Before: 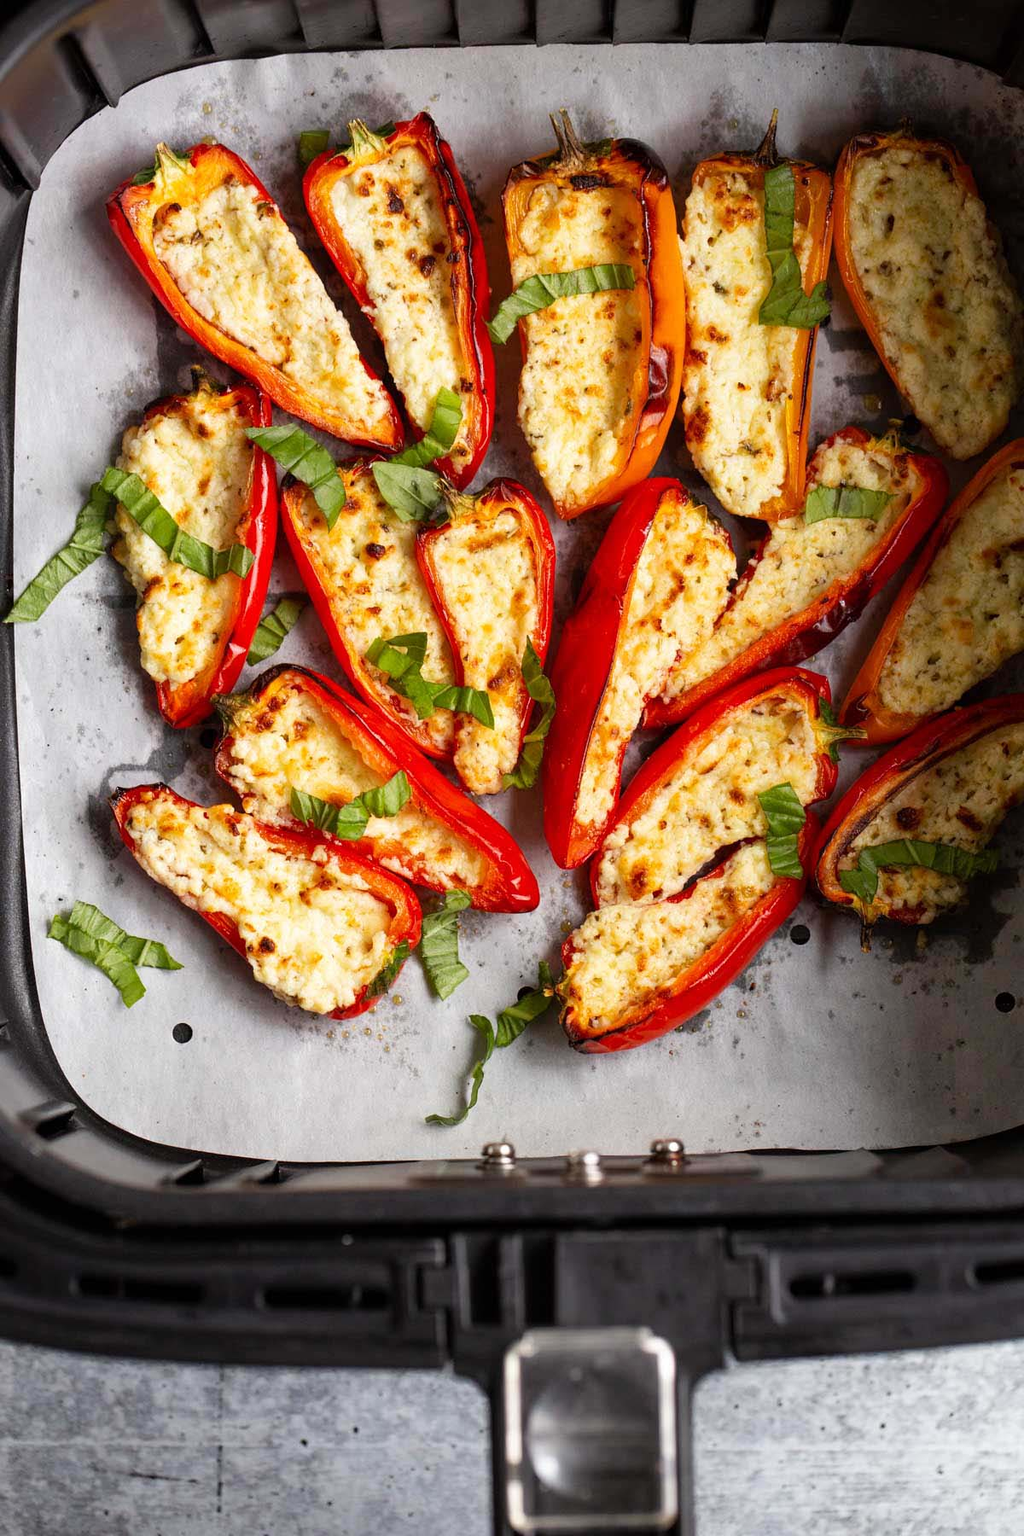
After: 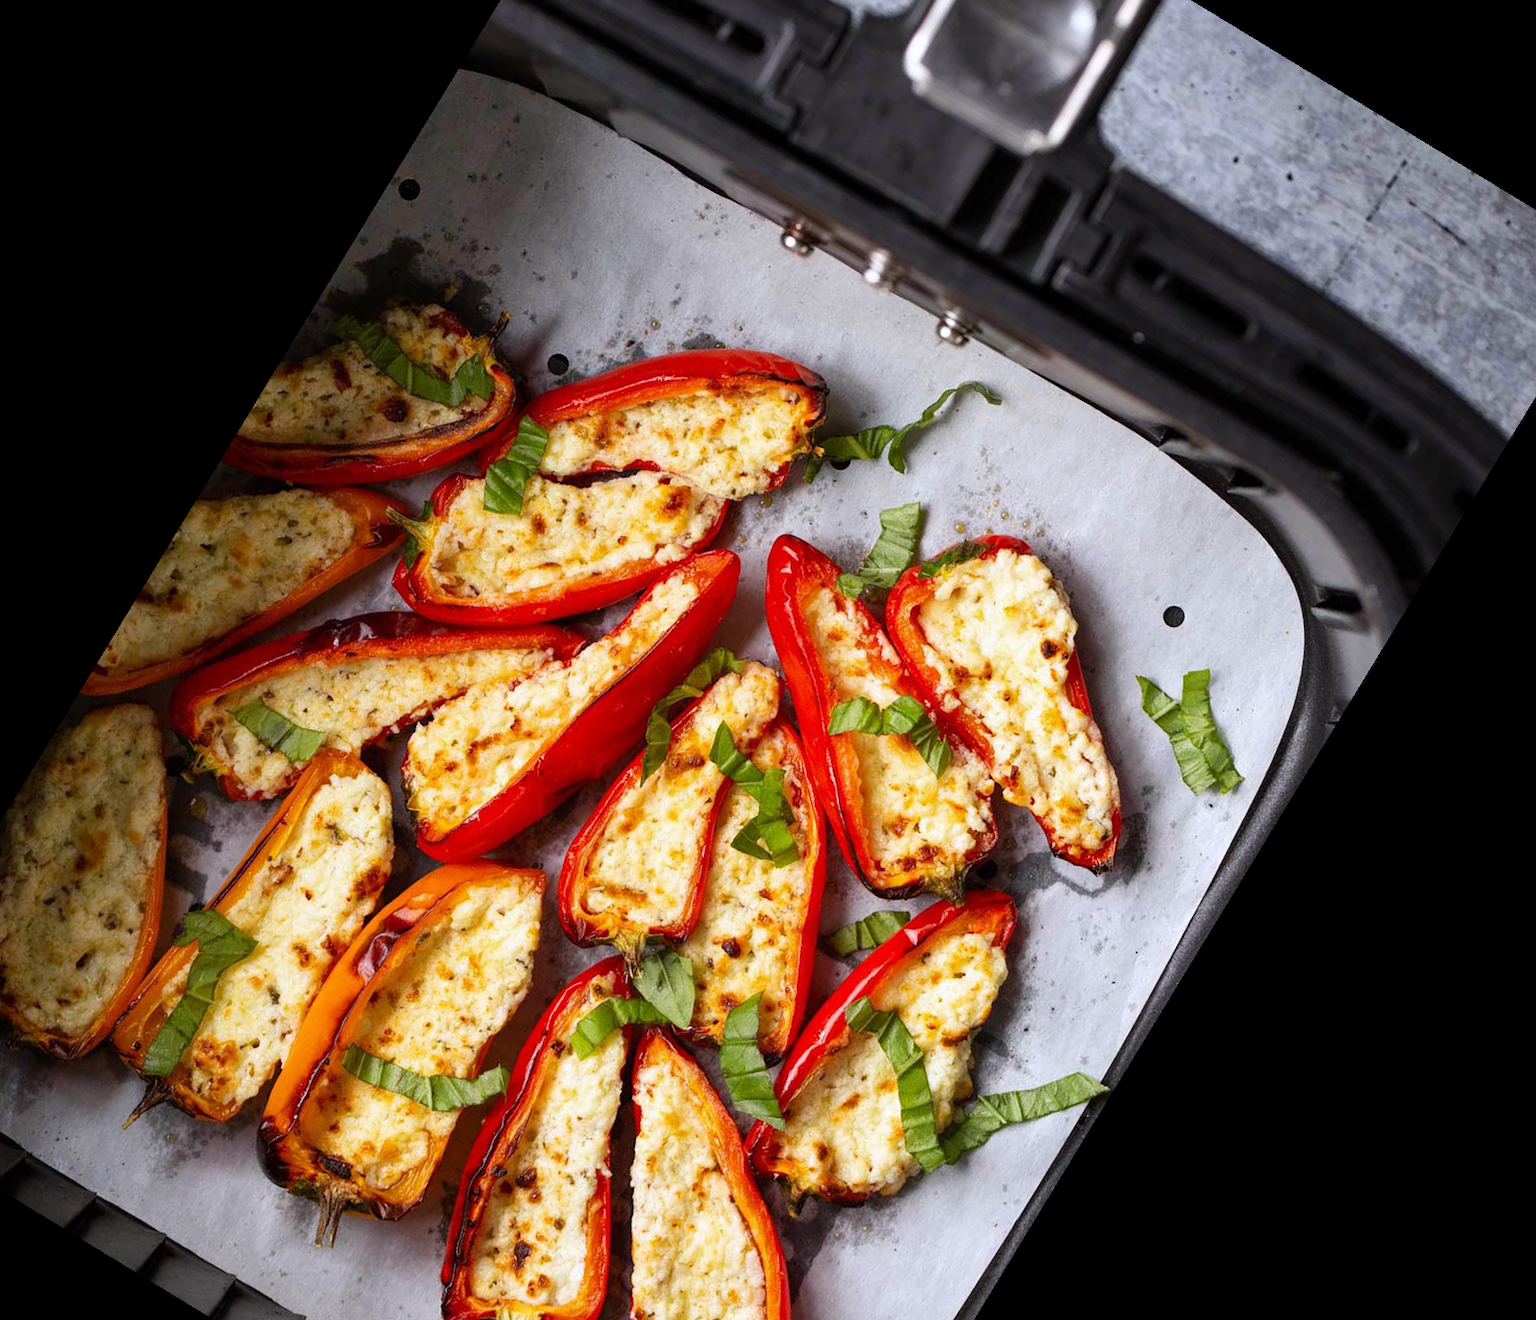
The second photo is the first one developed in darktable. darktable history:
white balance: red 0.984, blue 1.059
crop and rotate: angle 148.68°, left 9.111%, top 15.603%, right 4.588%, bottom 17.041%
